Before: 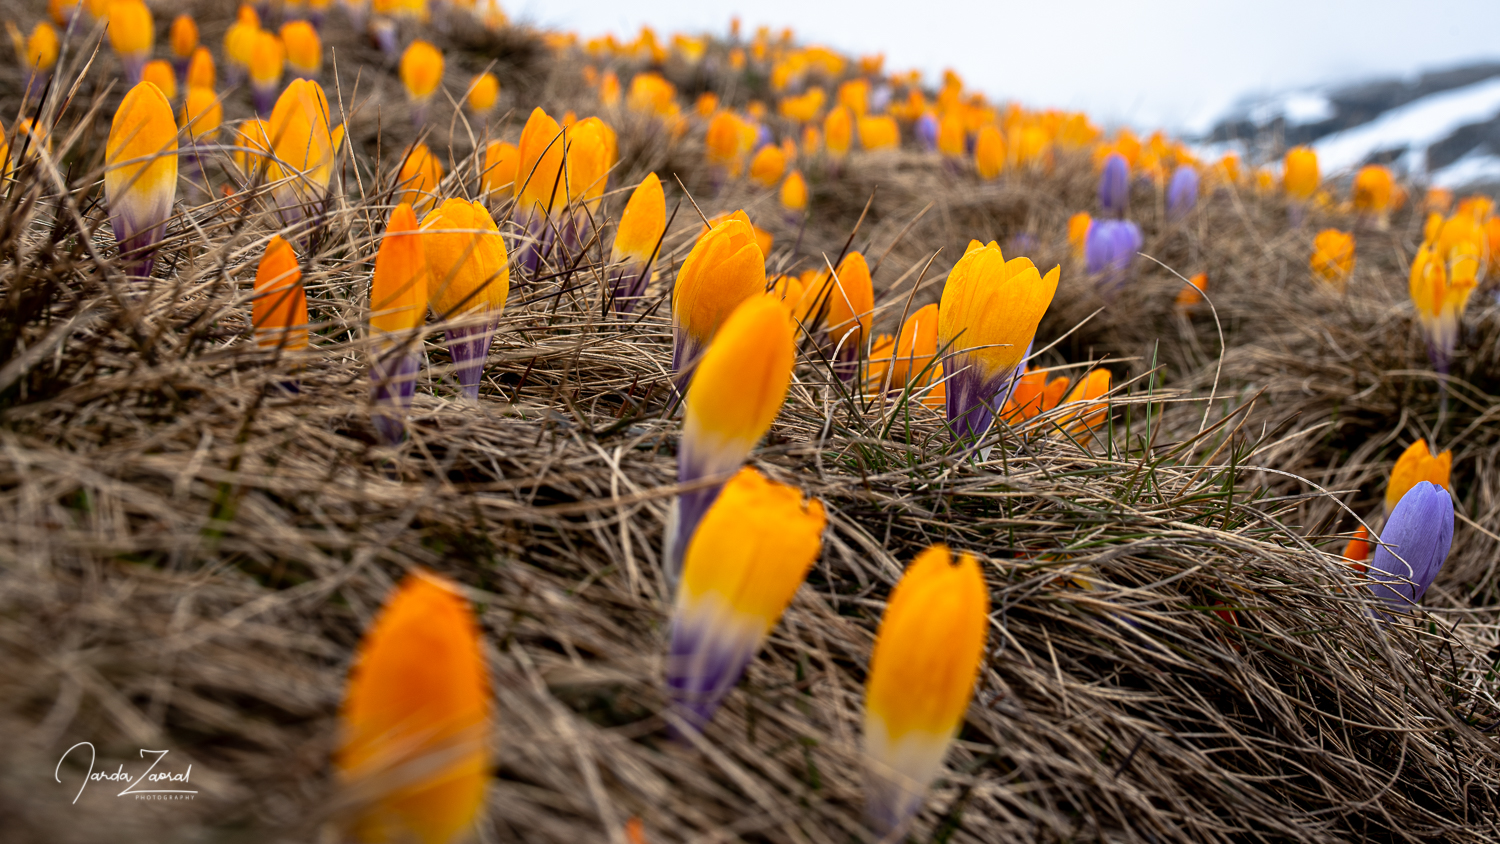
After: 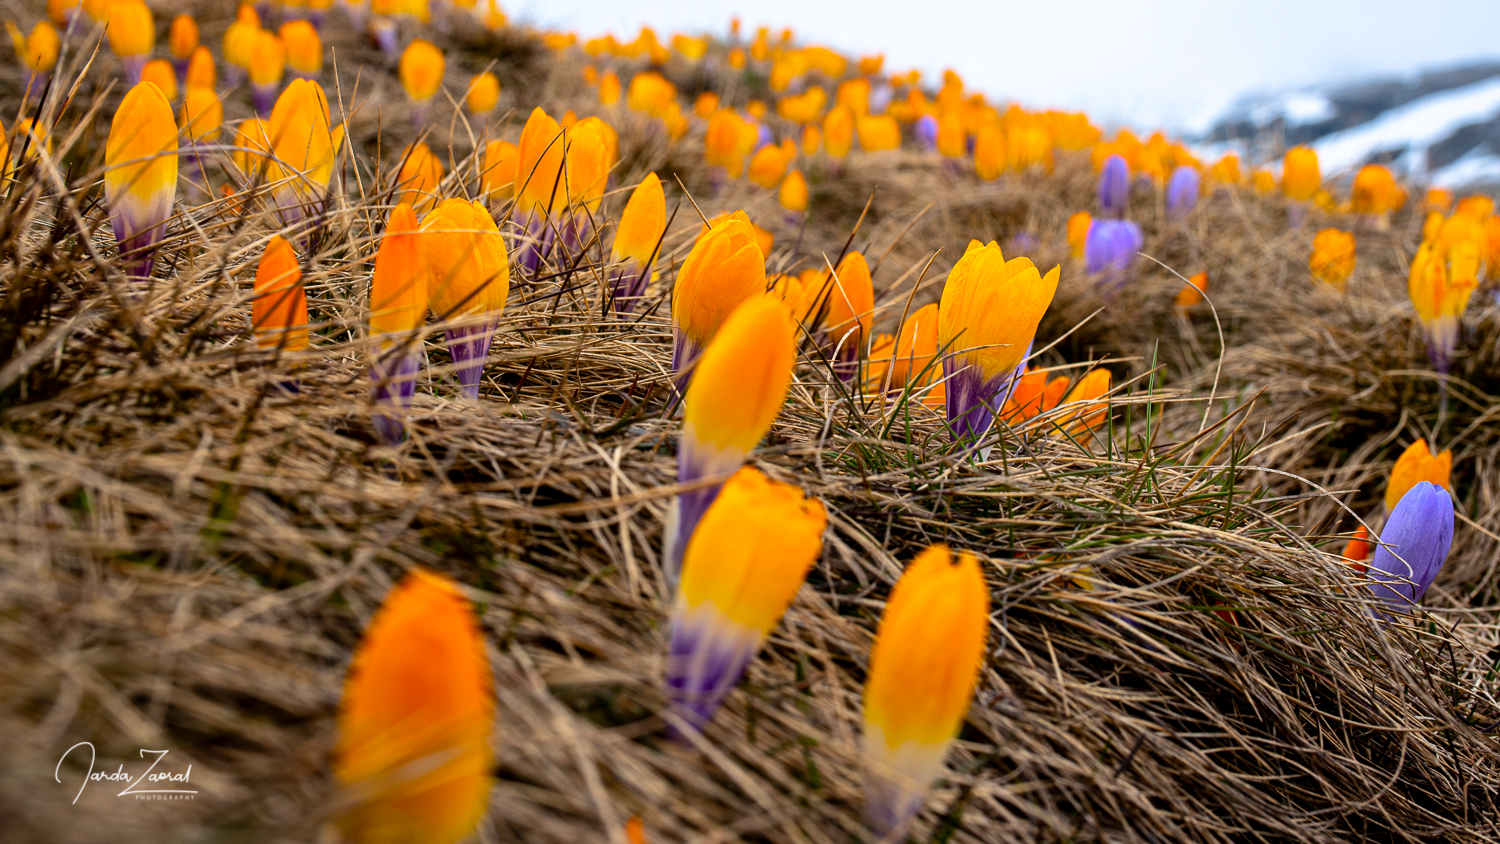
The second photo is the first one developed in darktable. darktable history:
color balance rgb: perceptual saturation grading › global saturation 25%, perceptual brilliance grading › mid-tones 10%, perceptual brilliance grading › shadows 15%, global vibrance 20%
grain: coarseness 0.81 ISO, strength 1.34%, mid-tones bias 0%
